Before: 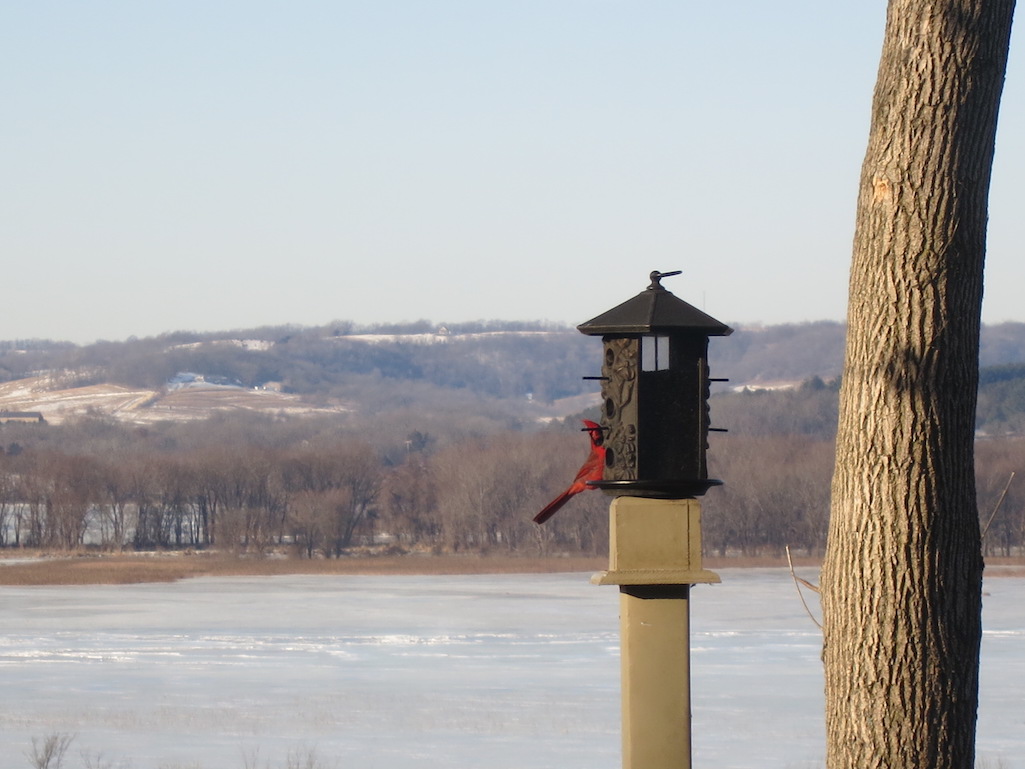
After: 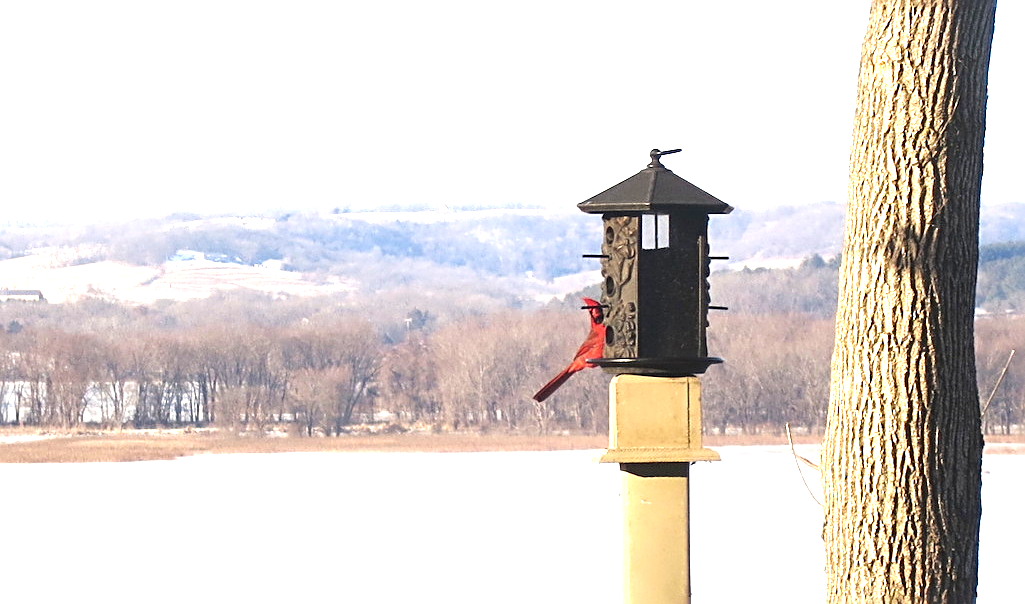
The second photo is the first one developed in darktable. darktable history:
exposure: black level correction 0, exposure 1.677 EV, compensate highlight preservation false
crop and rotate: top 15.96%, bottom 5.396%
sharpen: radius 2.53, amount 0.622
